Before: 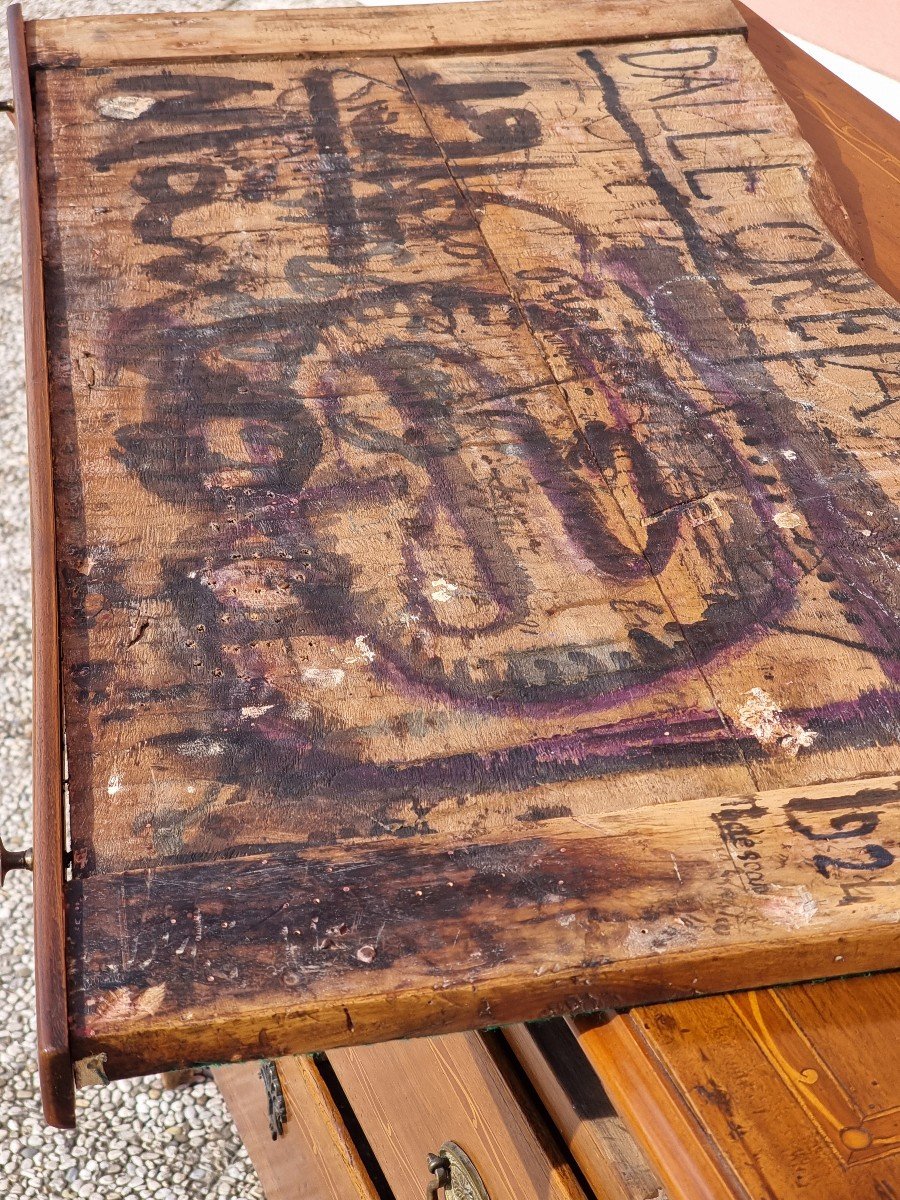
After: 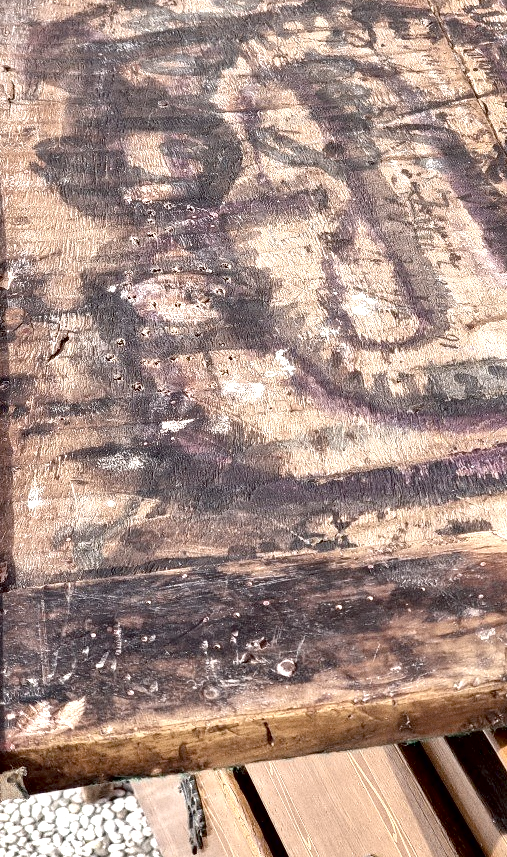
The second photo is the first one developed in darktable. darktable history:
crop: left 8.966%, top 23.852%, right 34.699%, bottom 4.703%
grain: coarseness 0.09 ISO
contrast brightness saturation: contrast 0.03, brightness -0.04
color correction: saturation 0.5
exposure: black level correction 0.01, exposure 1 EV, compensate highlight preservation false
